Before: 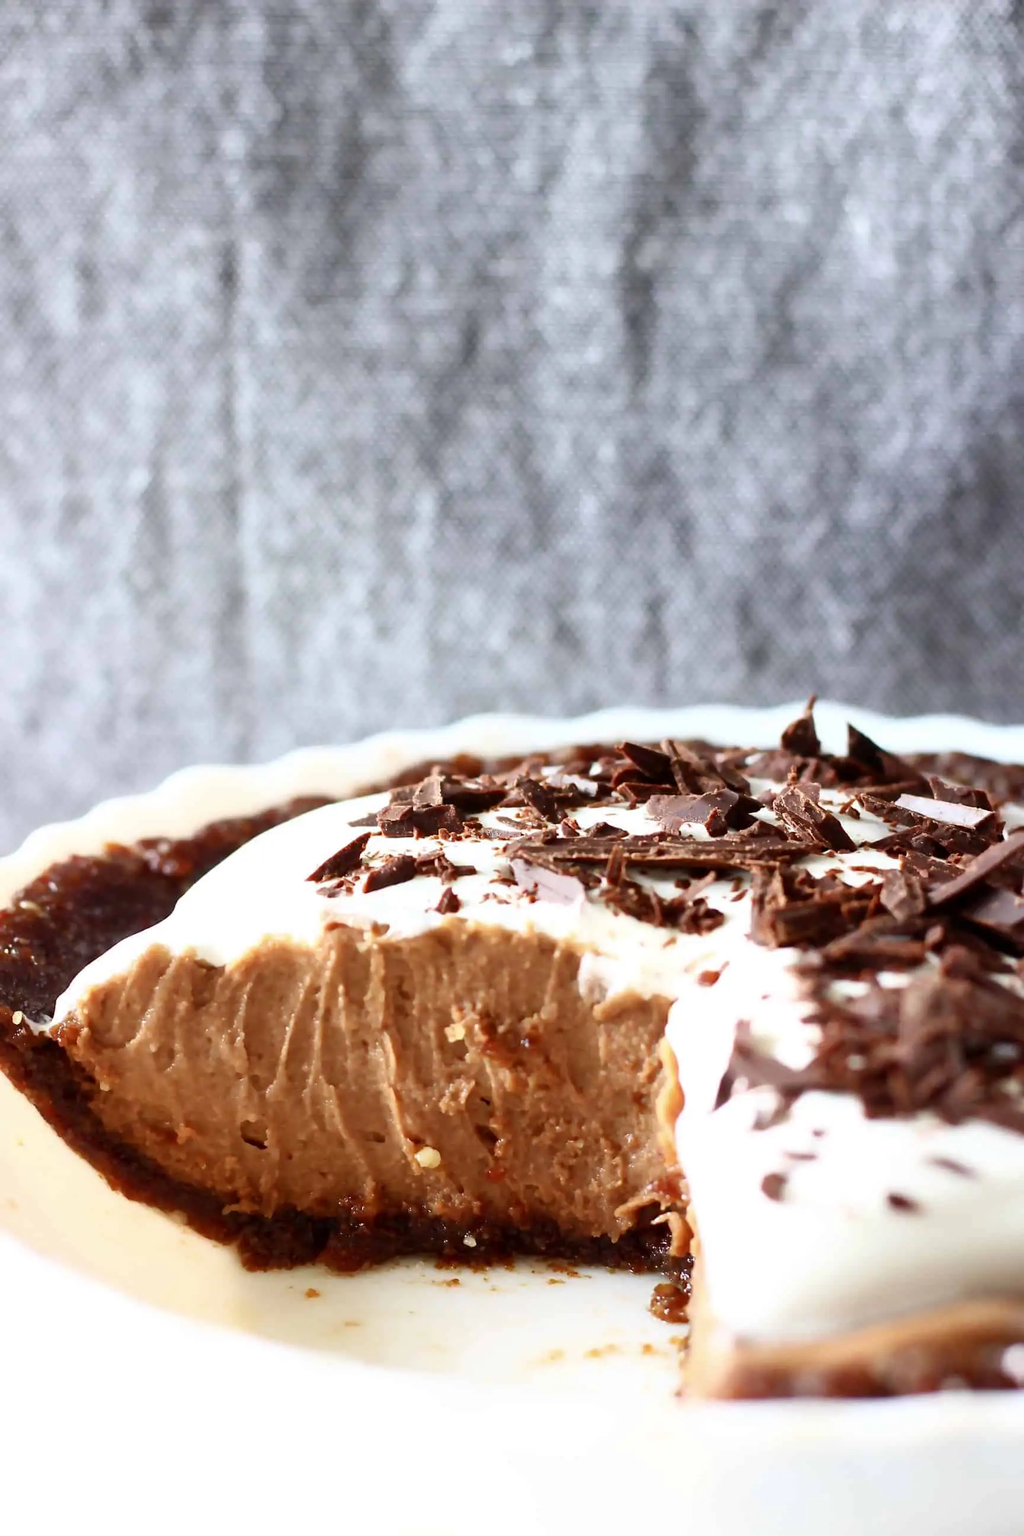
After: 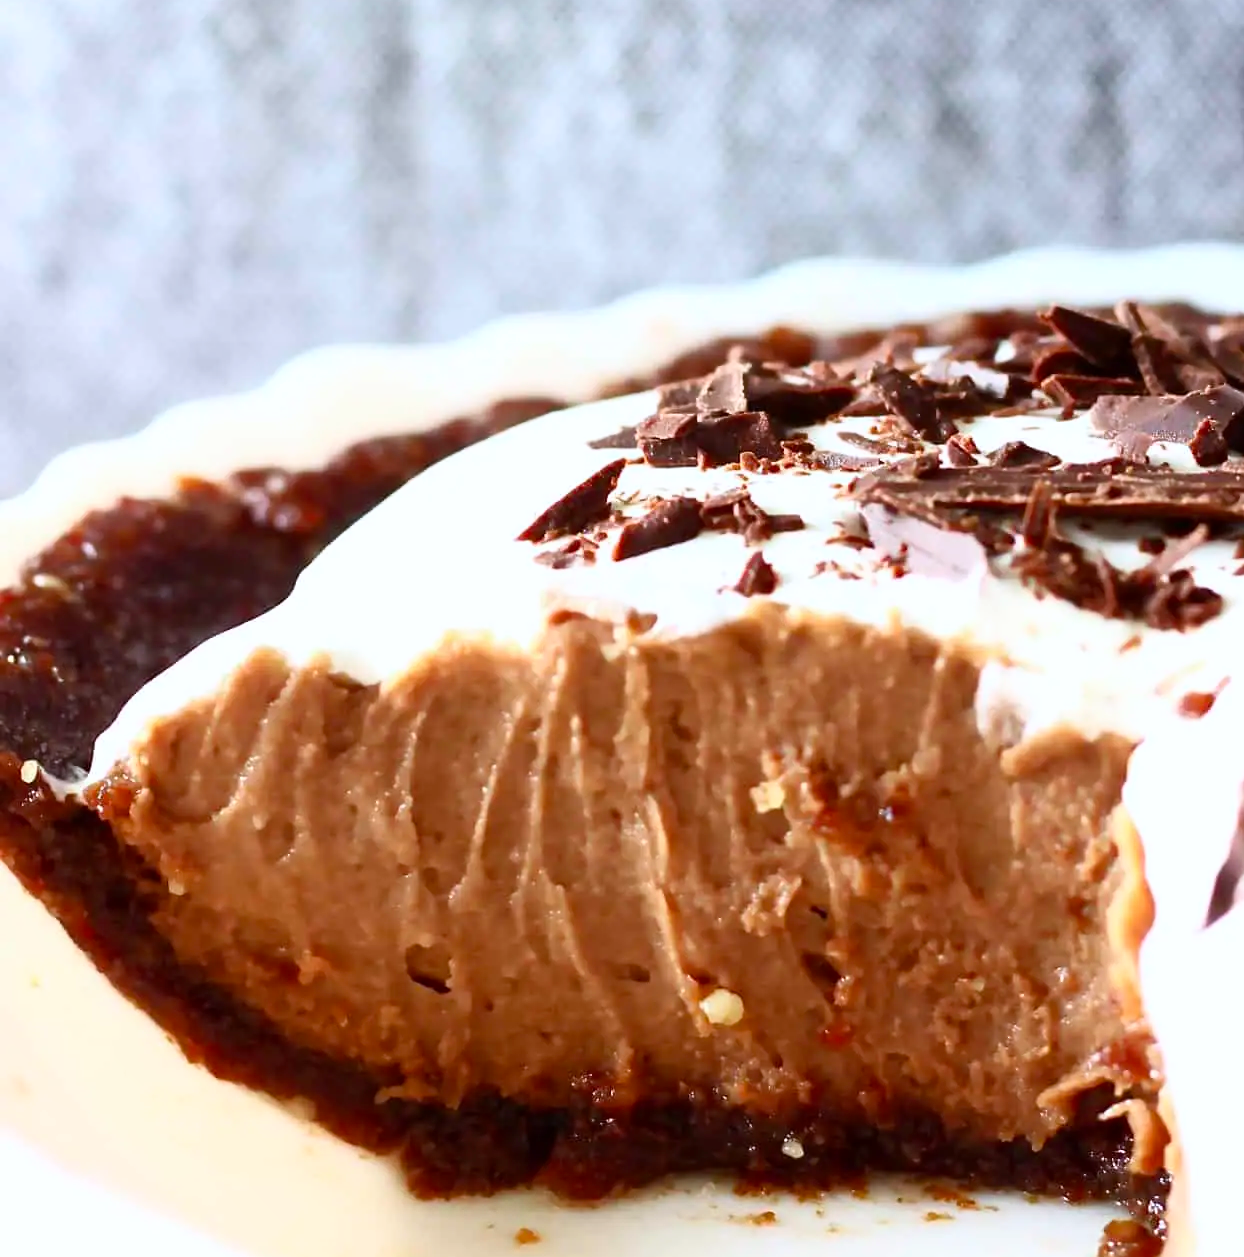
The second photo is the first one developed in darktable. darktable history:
white balance: red 0.98, blue 1.034
shadows and highlights: shadows 0, highlights 40
crop: top 36.498%, right 27.964%, bottom 14.995%
